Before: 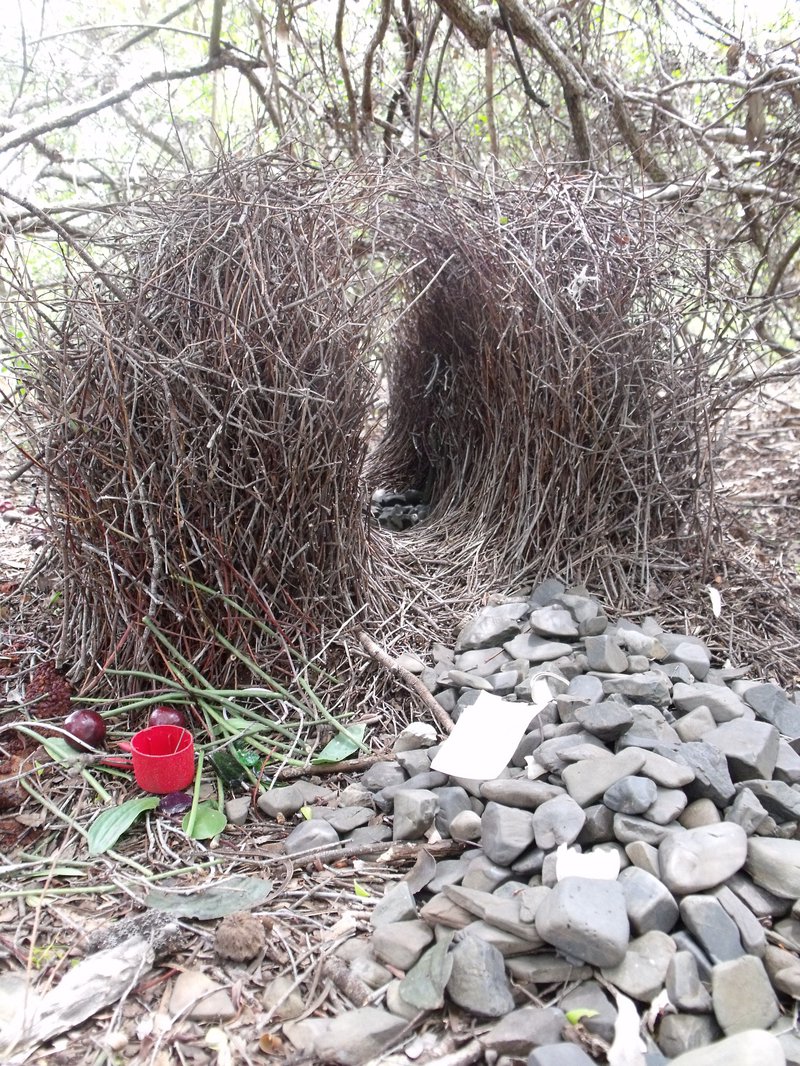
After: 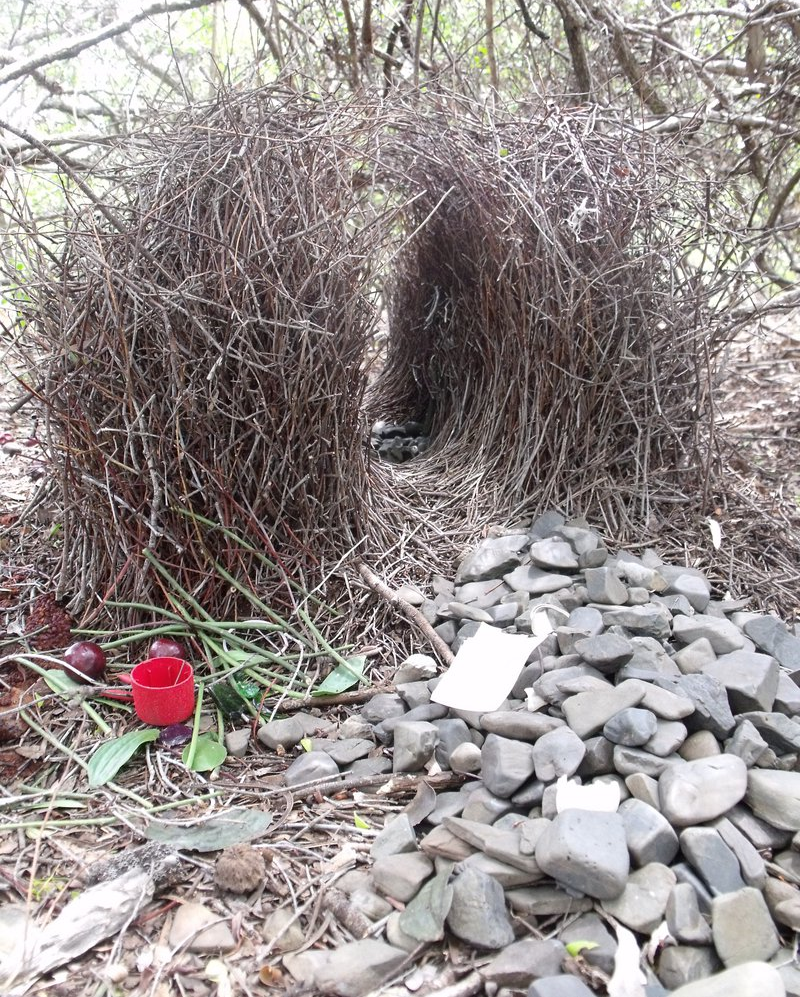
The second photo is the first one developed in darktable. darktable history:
crop and rotate: top 6.406%
tone equalizer: on, module defaults
